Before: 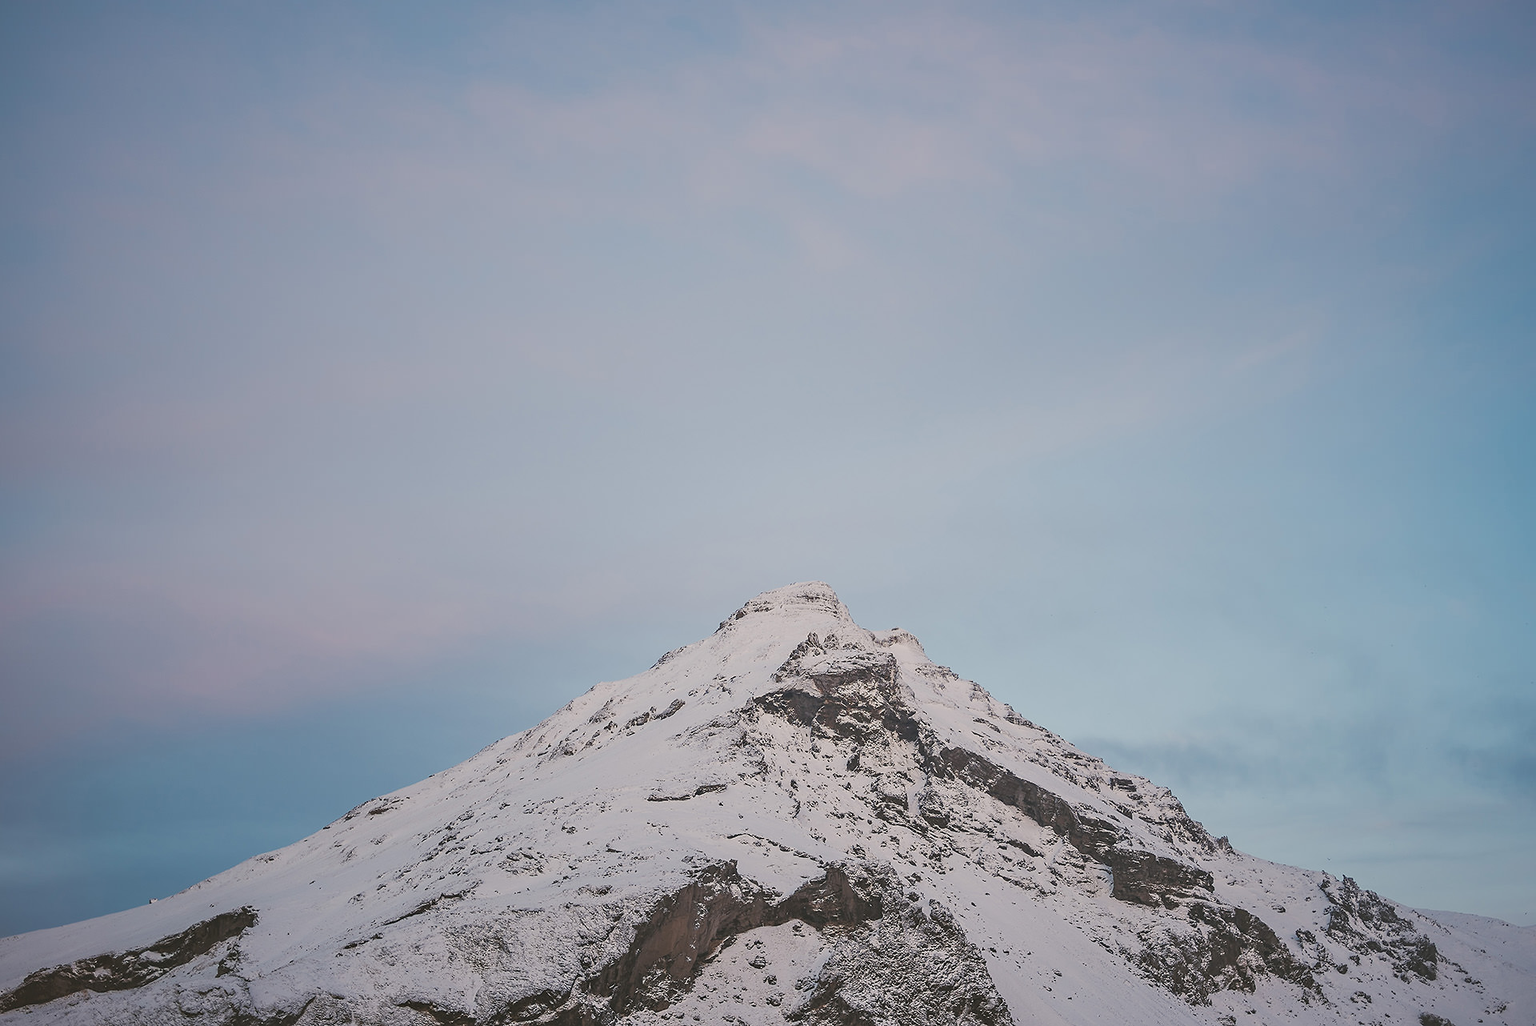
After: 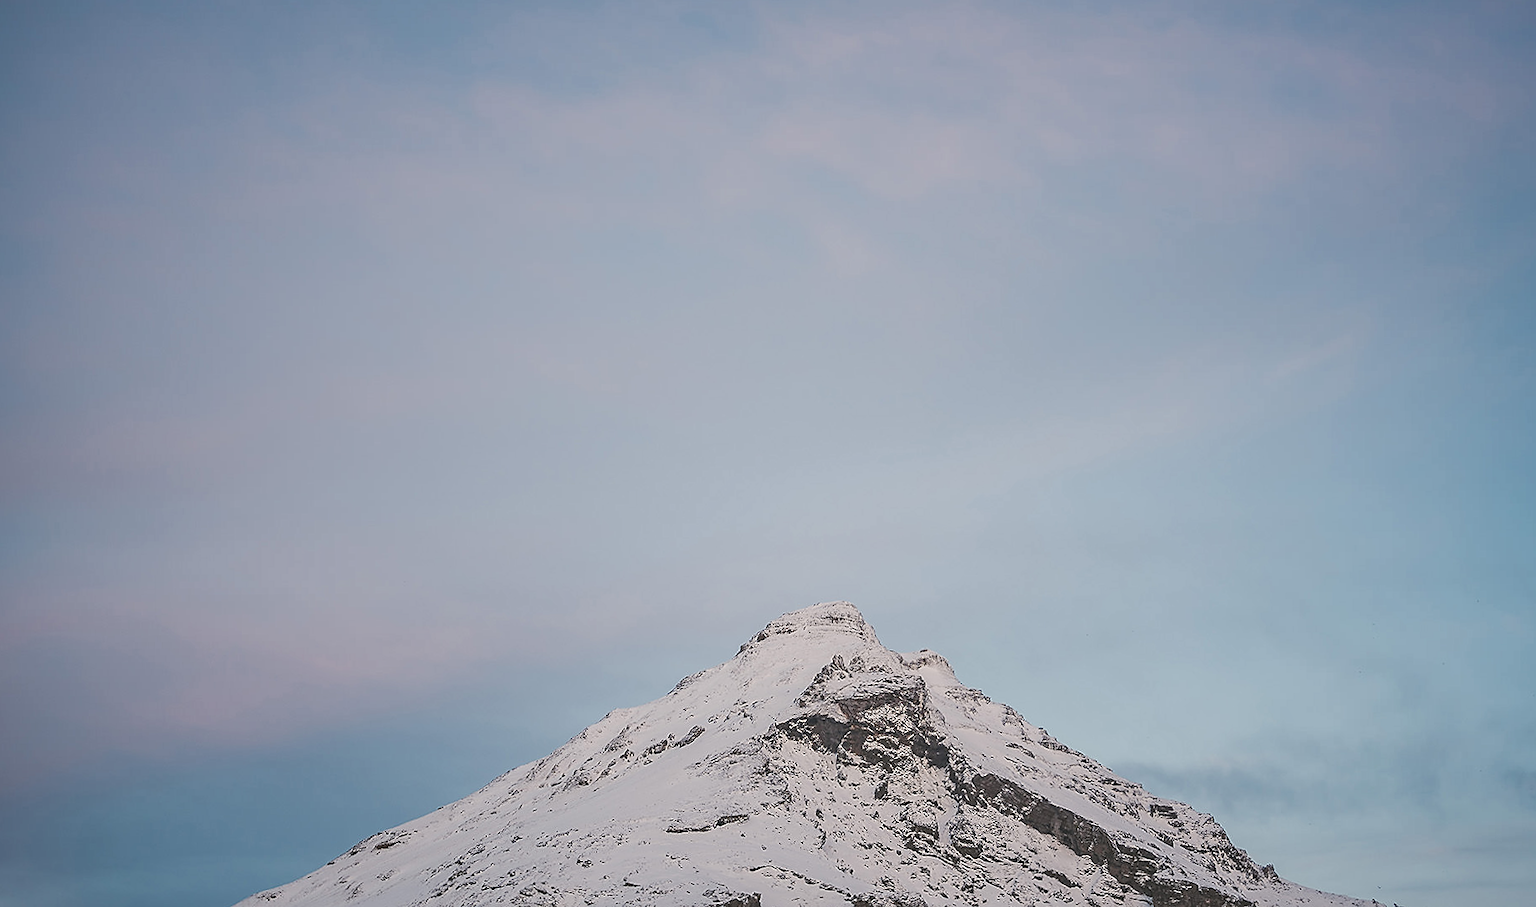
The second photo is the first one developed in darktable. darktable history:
crop and rotate: angle 0.475°, left 0.231%, right 2.919%, bottom 14.308%
local contrast: on, module defaults
sharpen: on, module defaults
